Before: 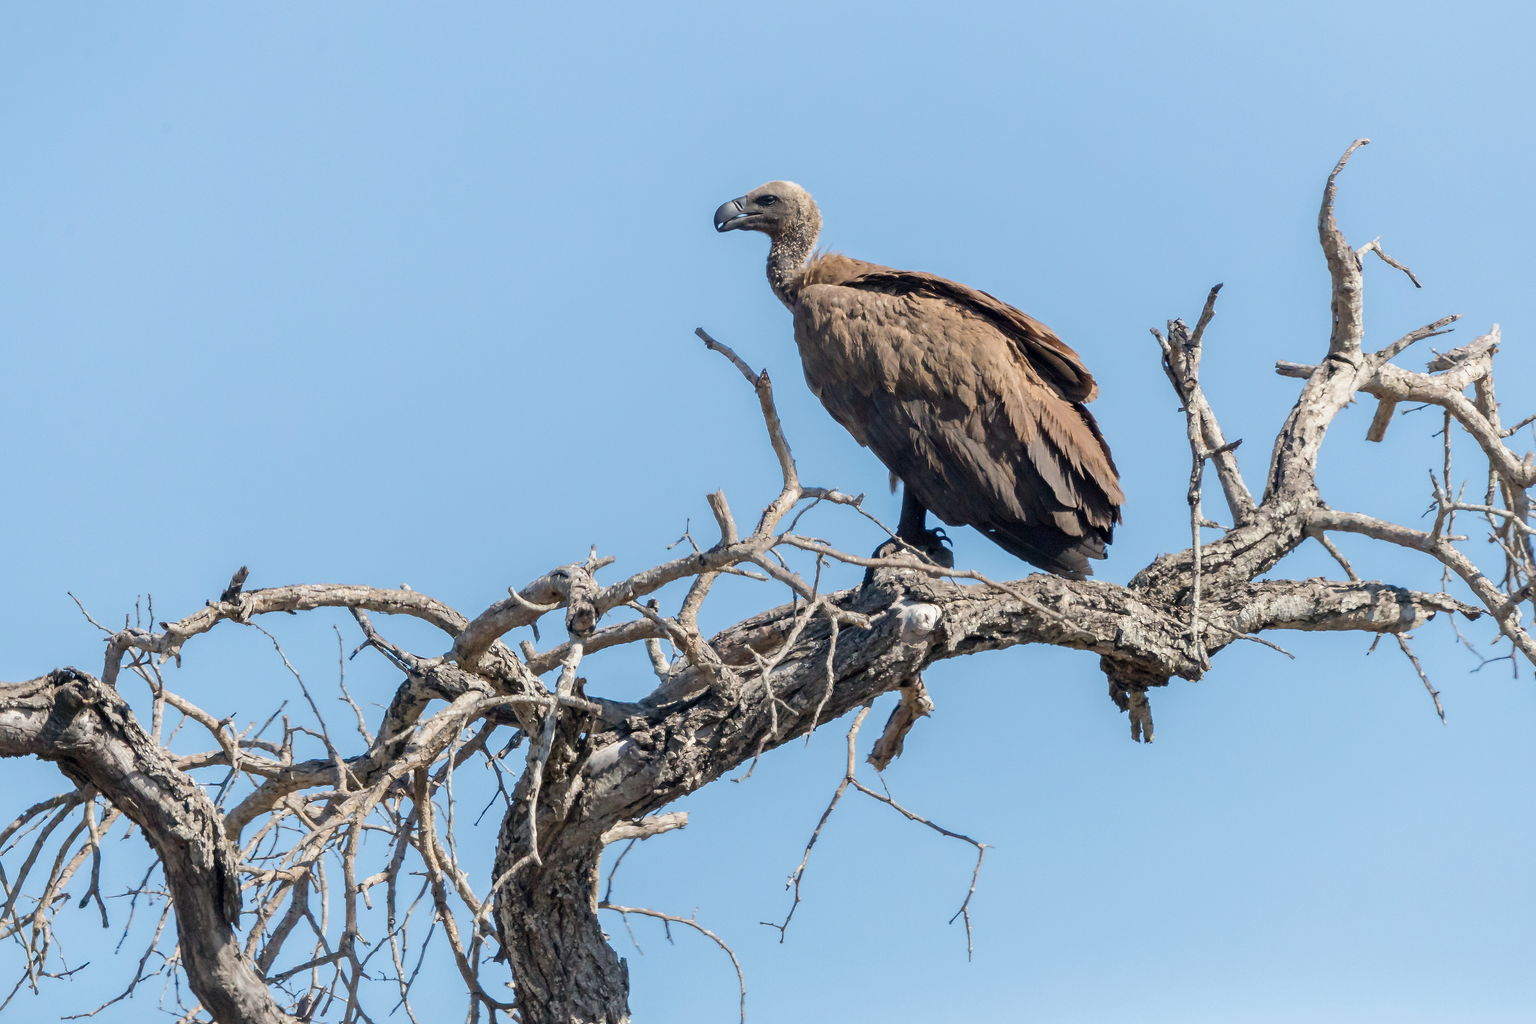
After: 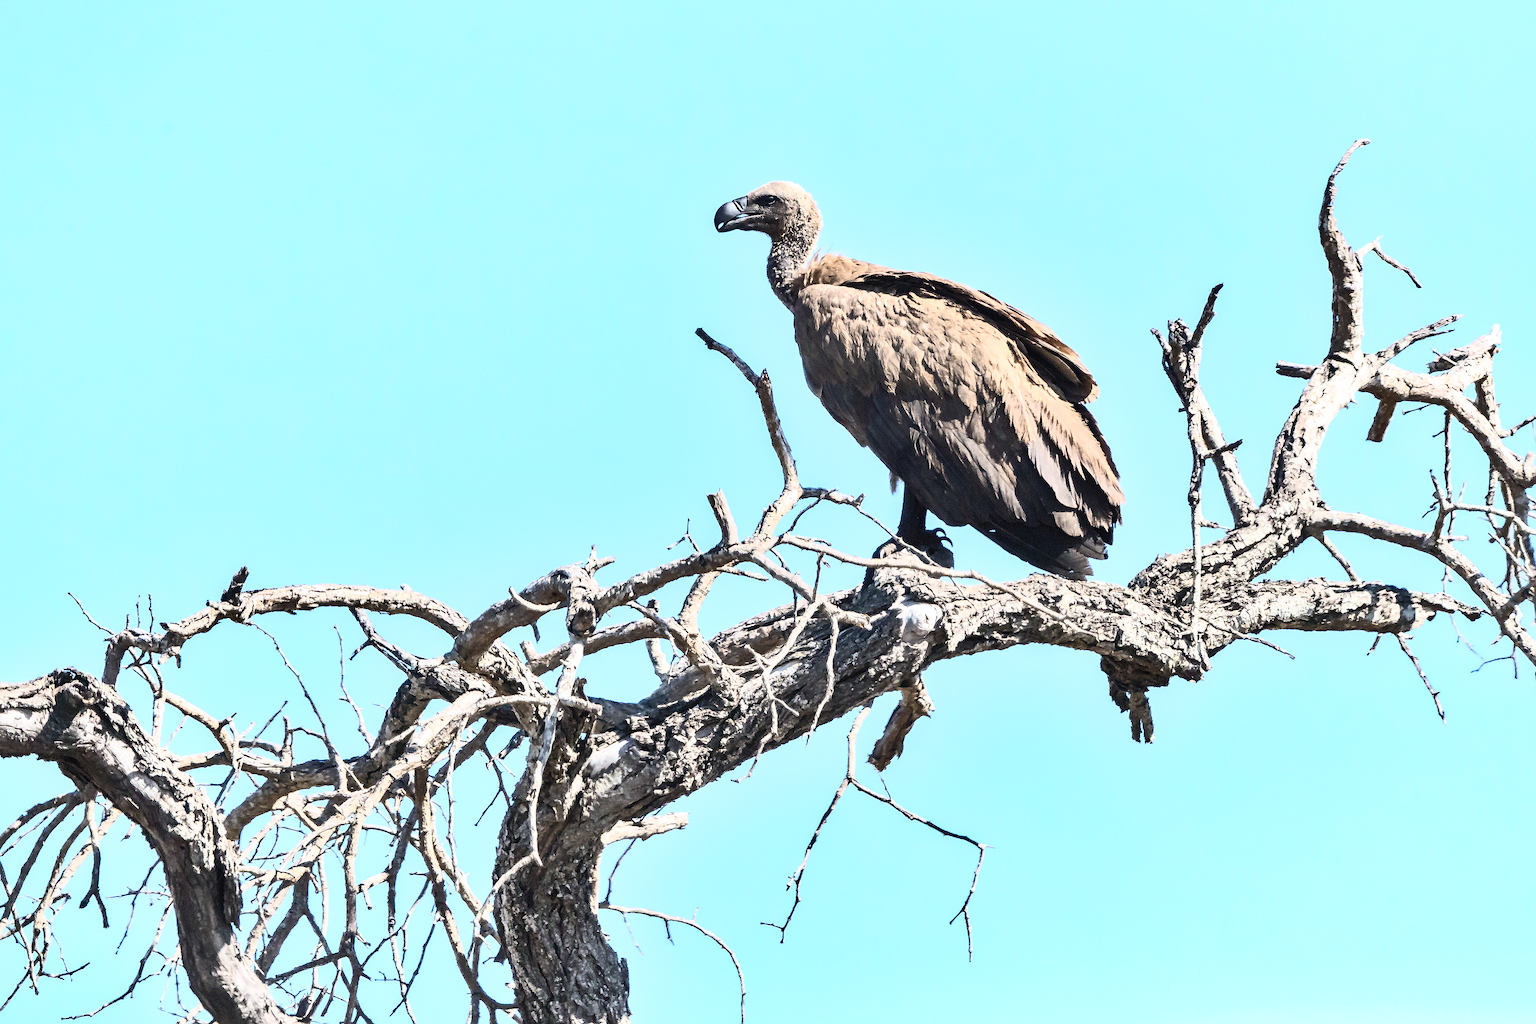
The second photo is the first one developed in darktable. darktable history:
contrast brightness saturation: contrast 0.57, brightness 0.57, saturation -0.34
white balance: red 0.983, blue 1.036
shadows and highlights: low approximation 0.01, soften with gaussian
color balance rgb: linear chroma grading › global chroma 50%, perceptual saturation grading › global saturation 2.34%, global vibrance 6.64%, contrast 12.71%, saturation formula JzAzBz (2021)
color zones: curves: ch2 [(0, 0.5) (0.143, 0.5) (0.286, 0.416) (0.429, 0.5) (0.571, 0.5) (0.714, 0.5) (0.857, 0.5) (1, 0.5)]
sharpen: on, module defaults
contrast equalizer: y [[0.5, 0.5, 0.472, 0.5, 0.5, 0.5], [0.5 ×6], [0.5 ×6], [0 ×6], [0 ×6]]
